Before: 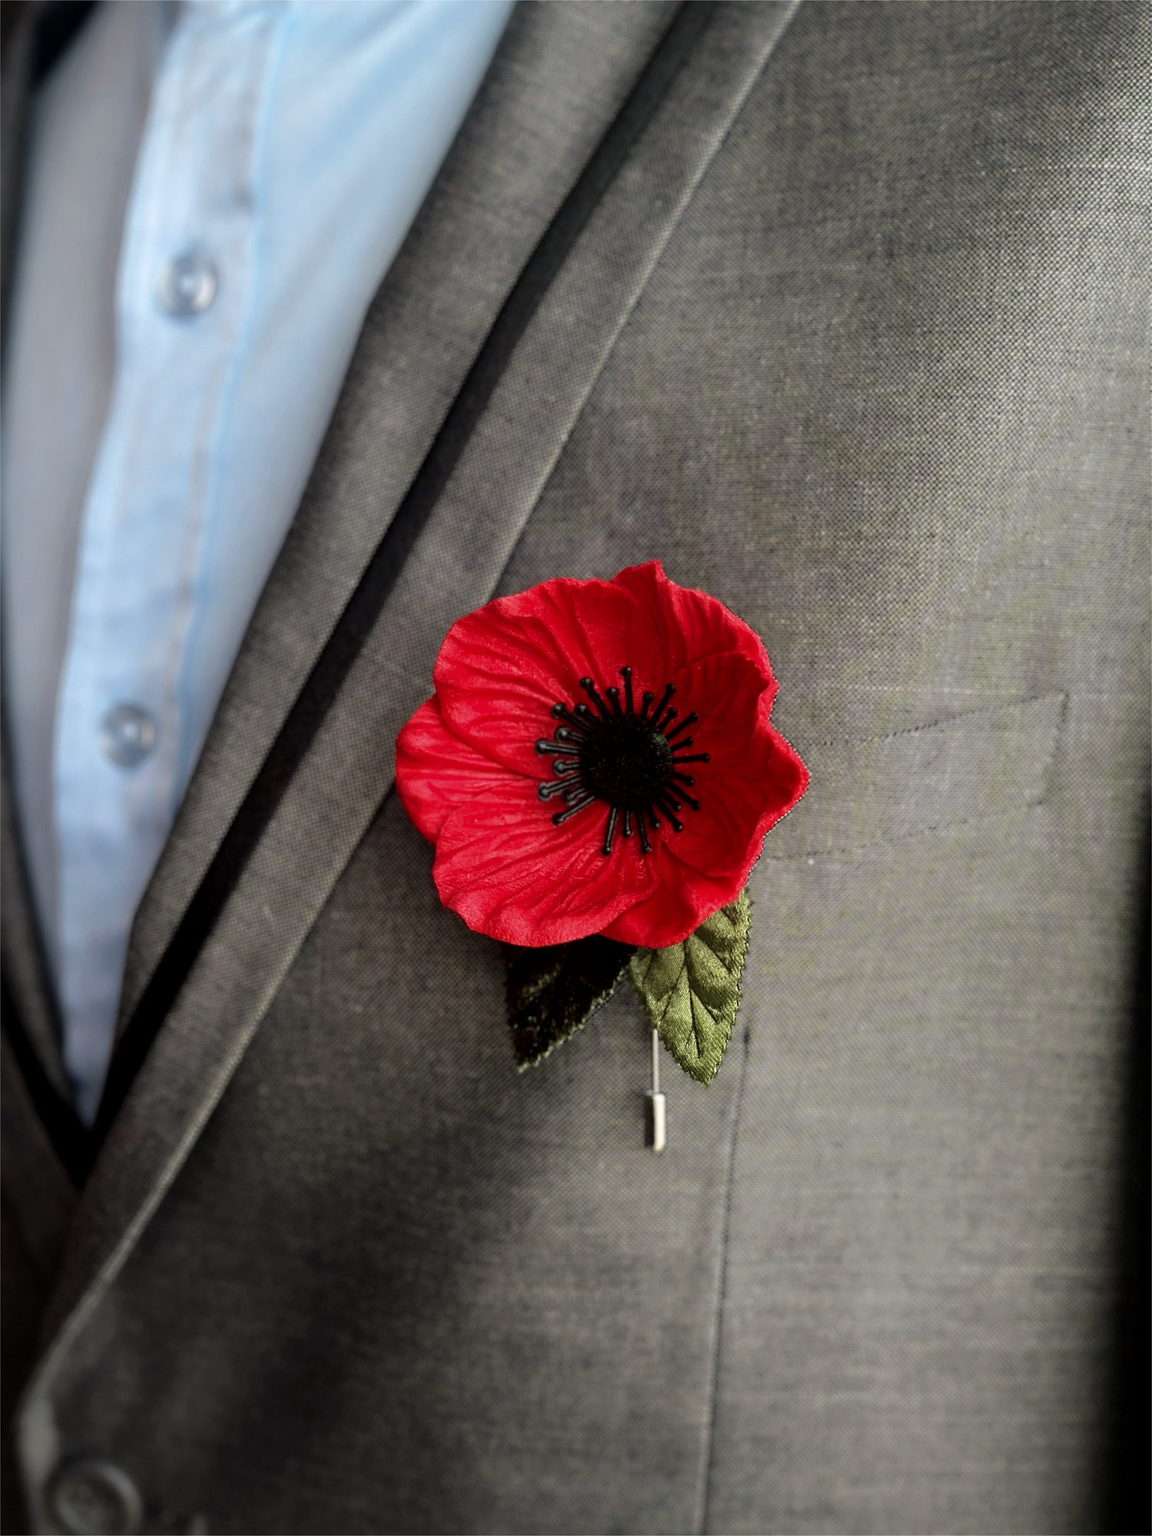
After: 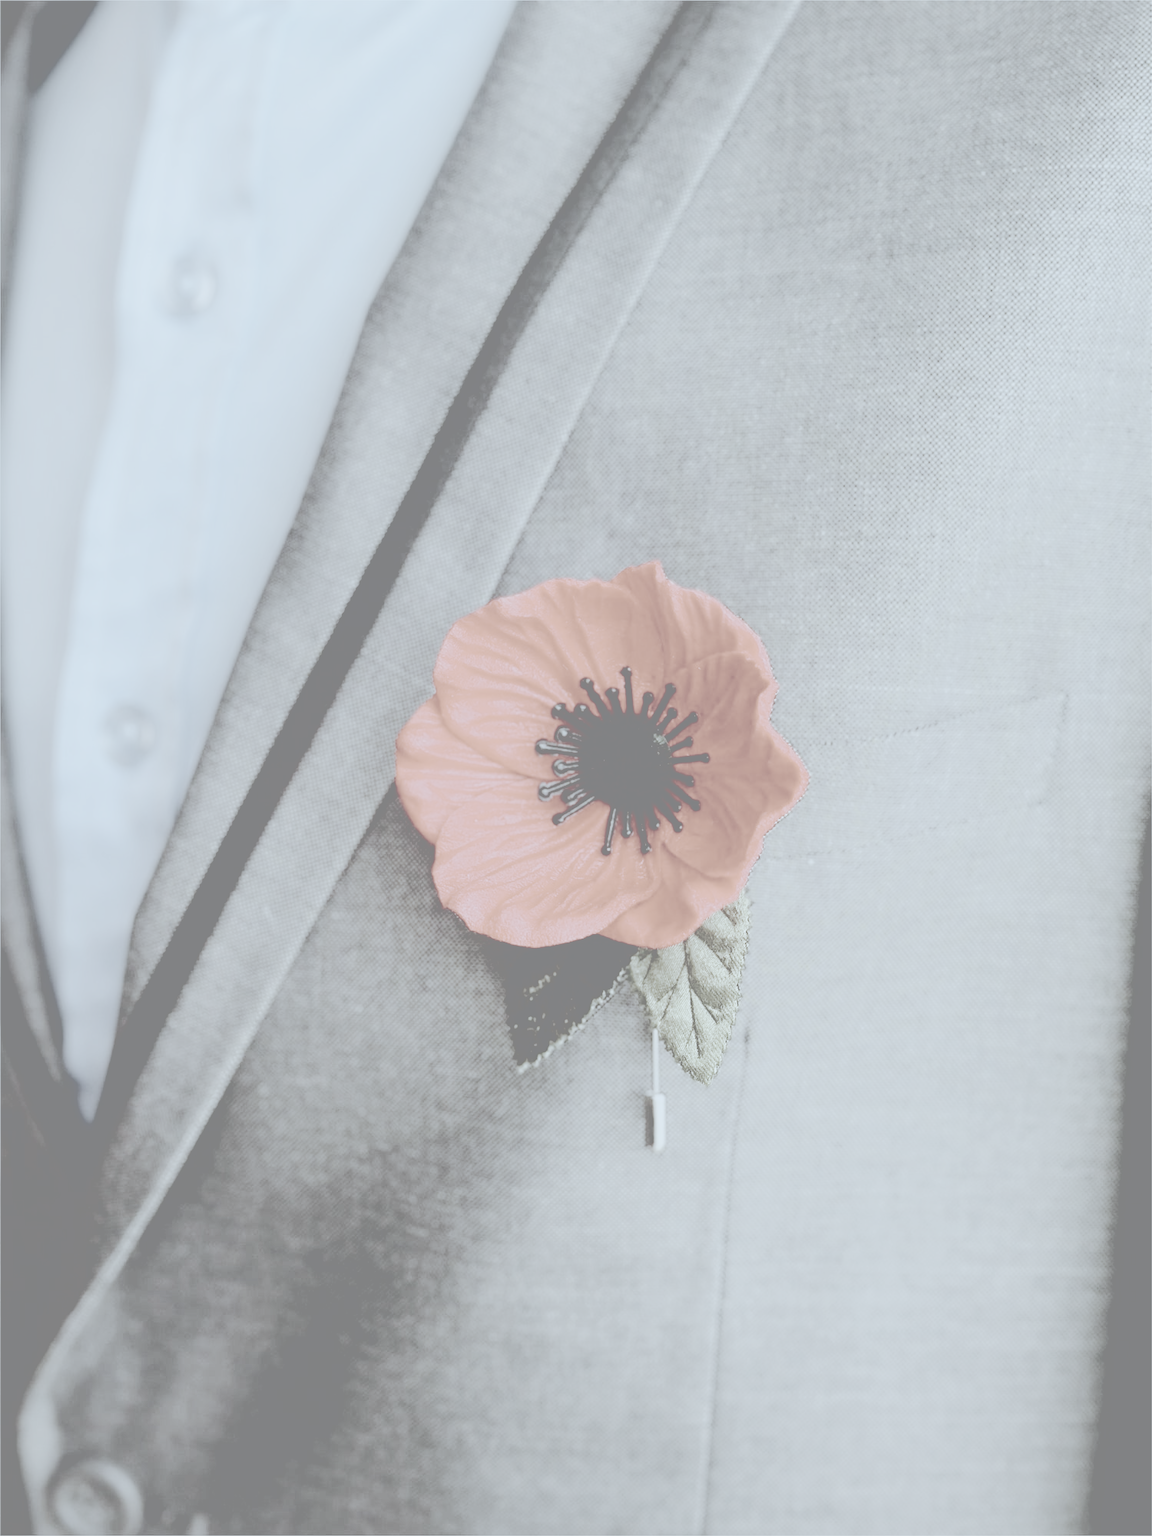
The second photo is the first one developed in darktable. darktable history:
contrast brightness saturation: contrast -0.309, brightness 0.736, saturation -0.767
tone curve: curves: ch0 [(0, 0.006) (0.184, 0.172) (0.405, 0.46) (0.456, 0.528) (0.634, 0.728) (0.877, 0.89) (0.984, 0.935)]; ch1 [(0, 0) (0.443, 0.43) (0.492, 0.495) (0.566, 0.582) (0.595, 0.606) (0.608, 0.609) (0.65, 0.677) (1, 1)]; ch2 [(0, 0) (0.33, 0.301) (0.421, 0.443) (0.447, 0.489) (0.492, 0.495) (0.537, 0.583) (0.586, 0.591) (0.663, 0.686) (1, 1)], preserve colors none
color correction: highlights a* -3.16, highlights b* -6.39, shadows a* 2.95, shadows b* 5.17
exposure: black level correction 0.011, compensate highlight preservation false
